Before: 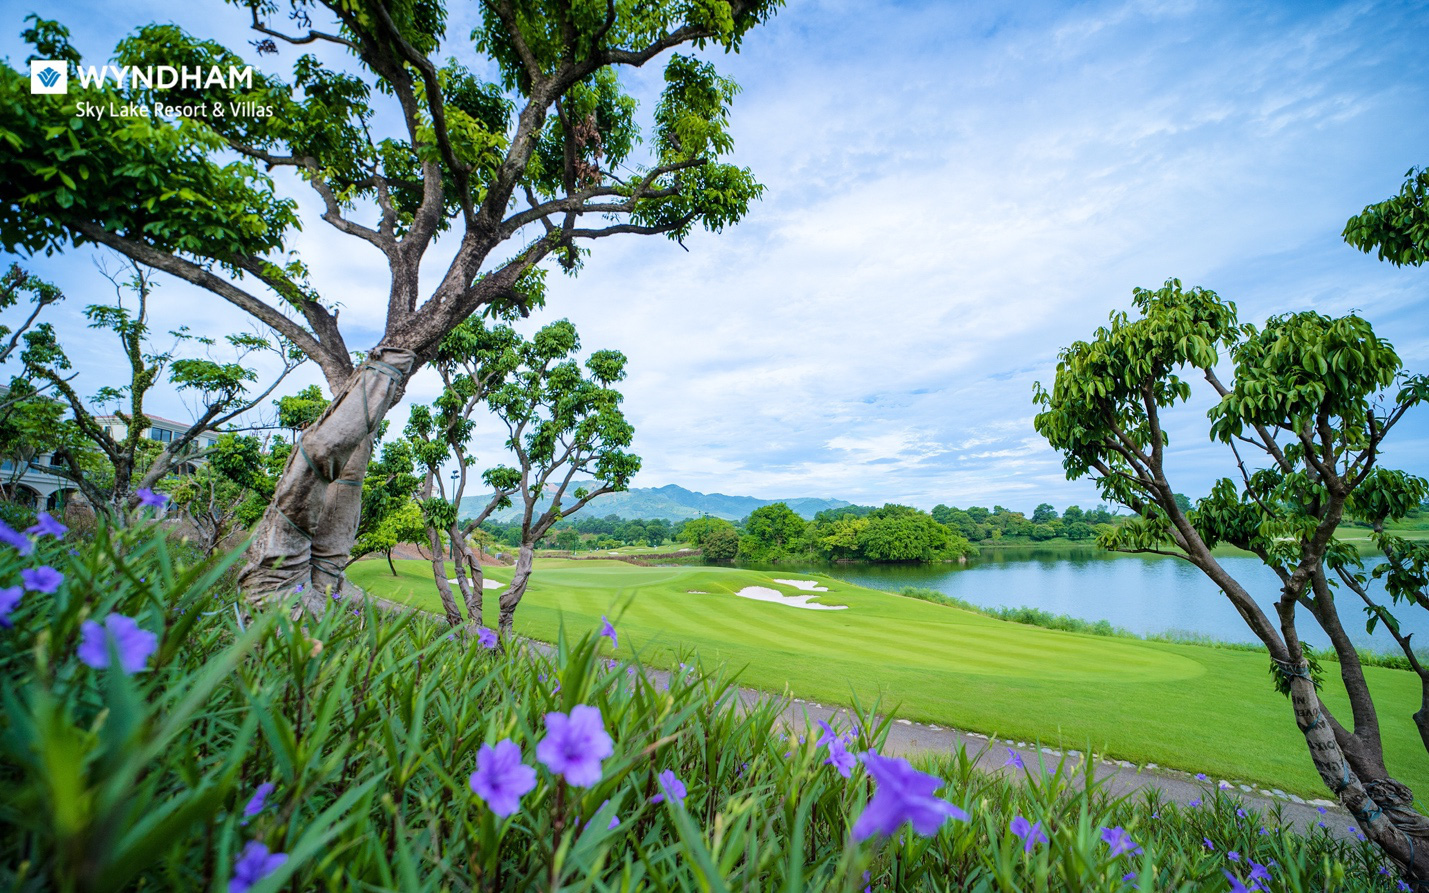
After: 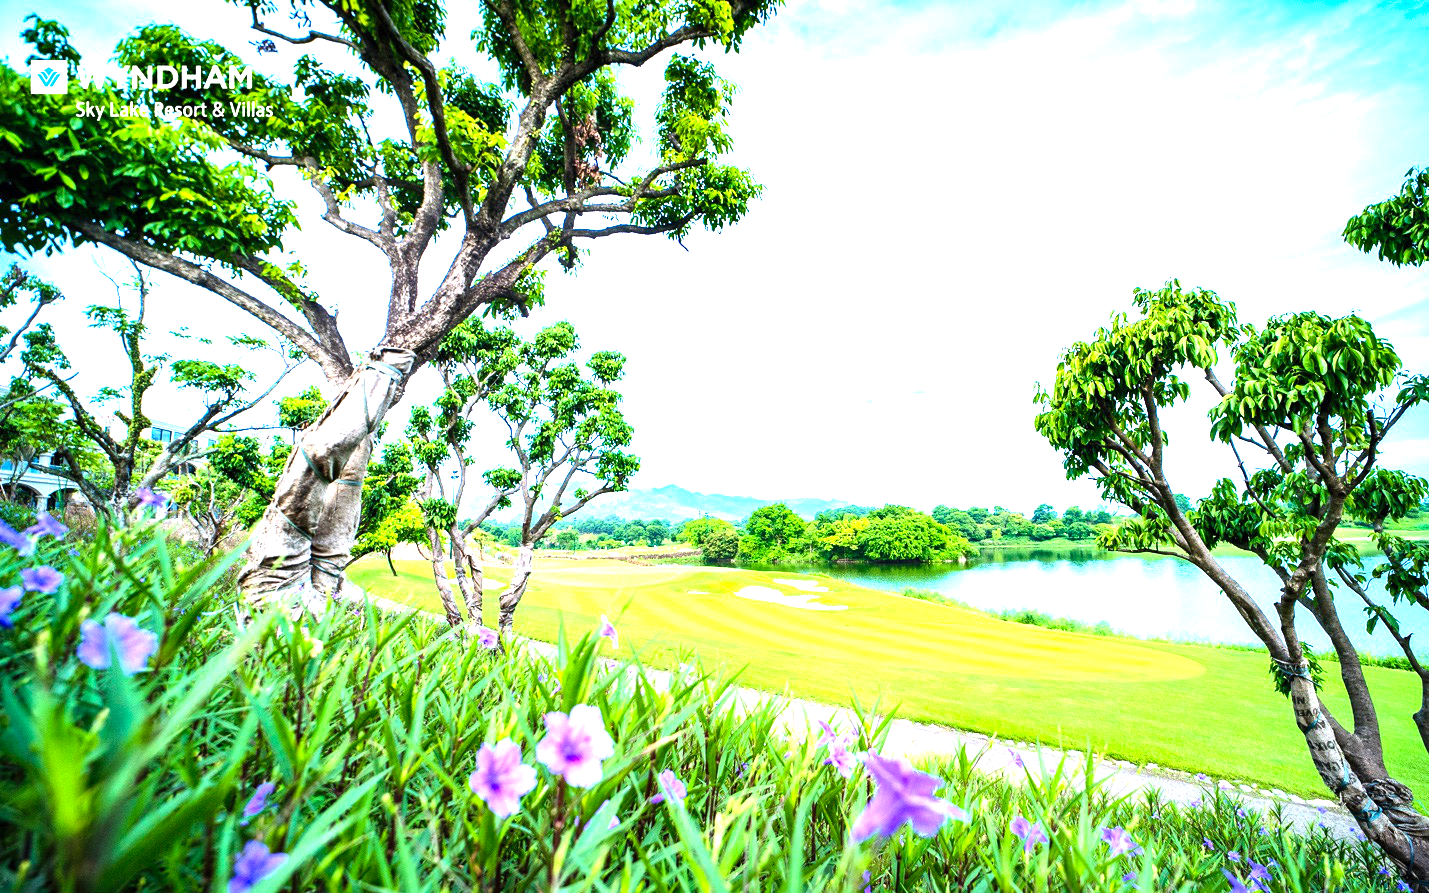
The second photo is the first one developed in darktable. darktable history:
shadows and highlights: shadows 20.4, highlights -20.43, soften with gaussian
levels: levels [0, 0.281, 0.562]
